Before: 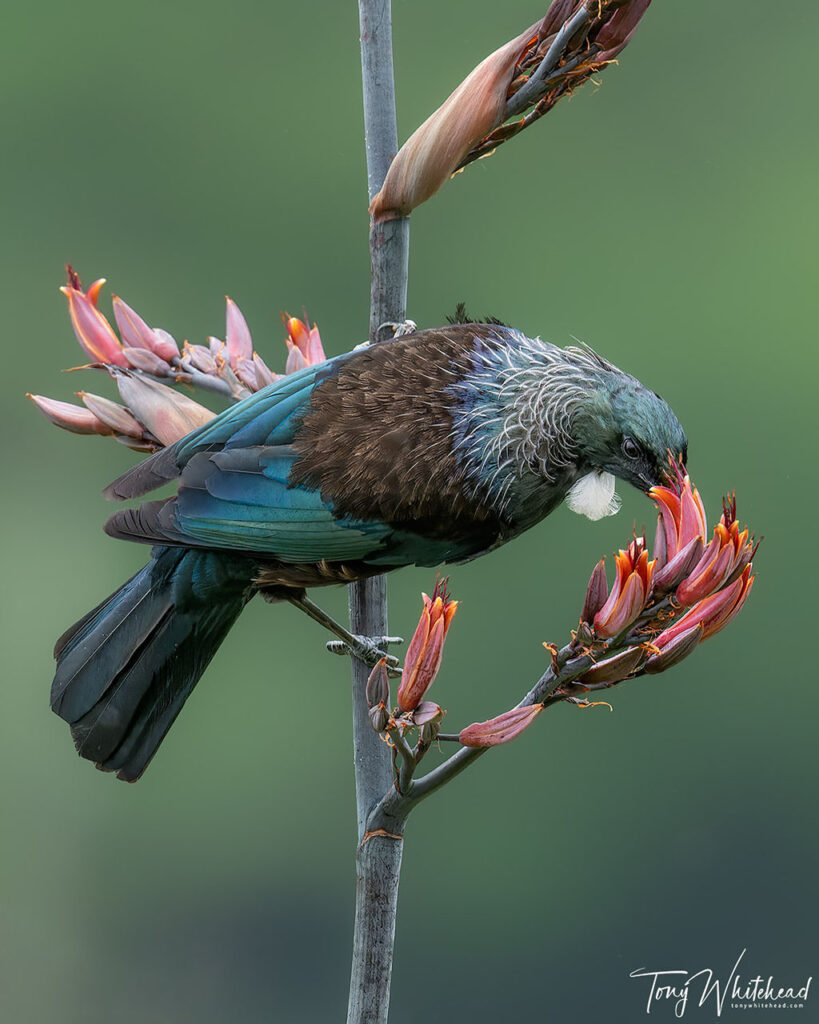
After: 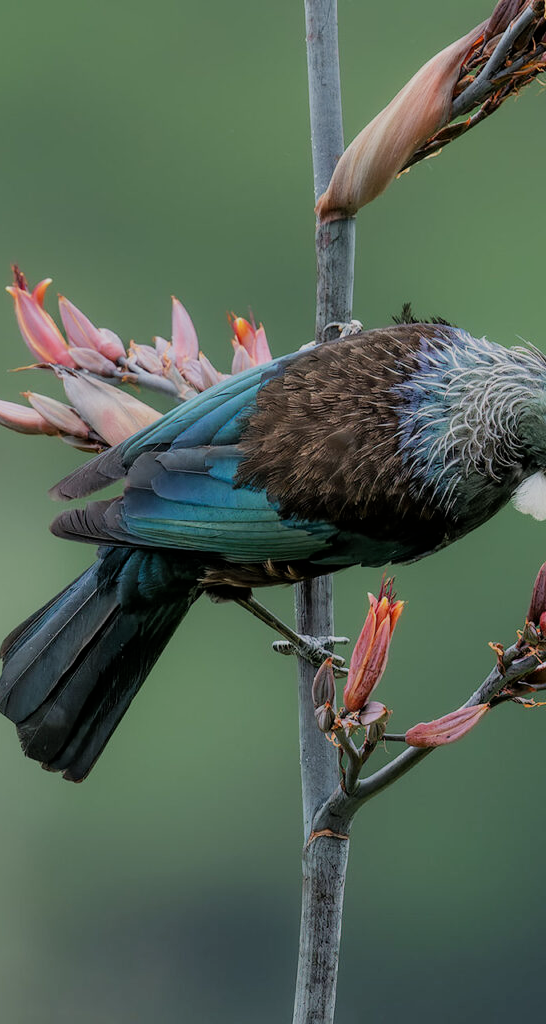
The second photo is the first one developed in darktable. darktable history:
filmic rgb: black relative exposure -7.65 EV, white relative exposure 4.56 EV, hardness 3.61
crop and rotate: left 6.617%, right 26.717%
